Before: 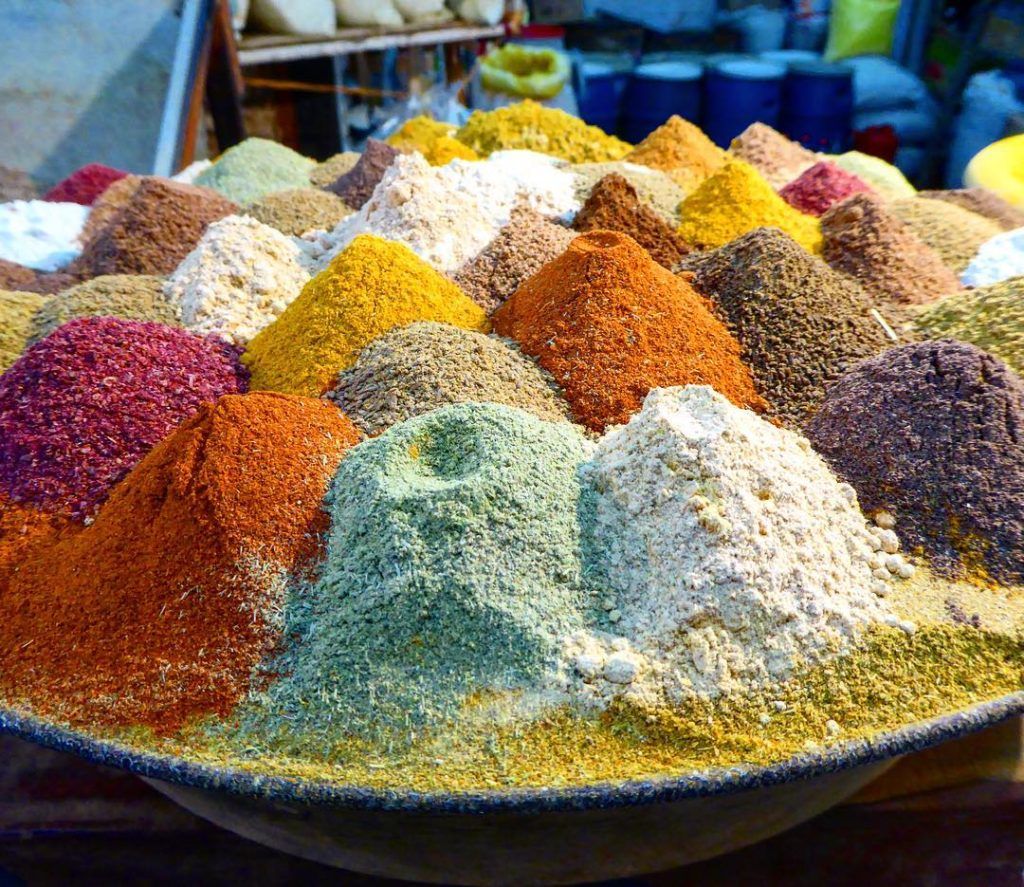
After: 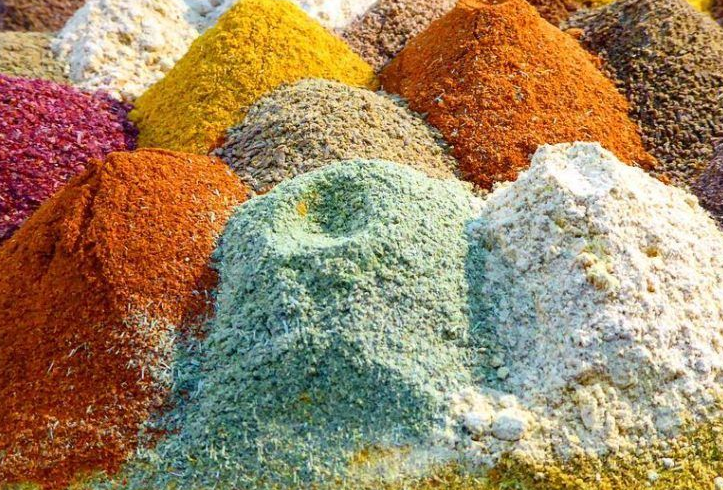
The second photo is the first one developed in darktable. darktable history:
crop: left 11.022%, top 27.399%, right 18.283%, bottom 17.31%
